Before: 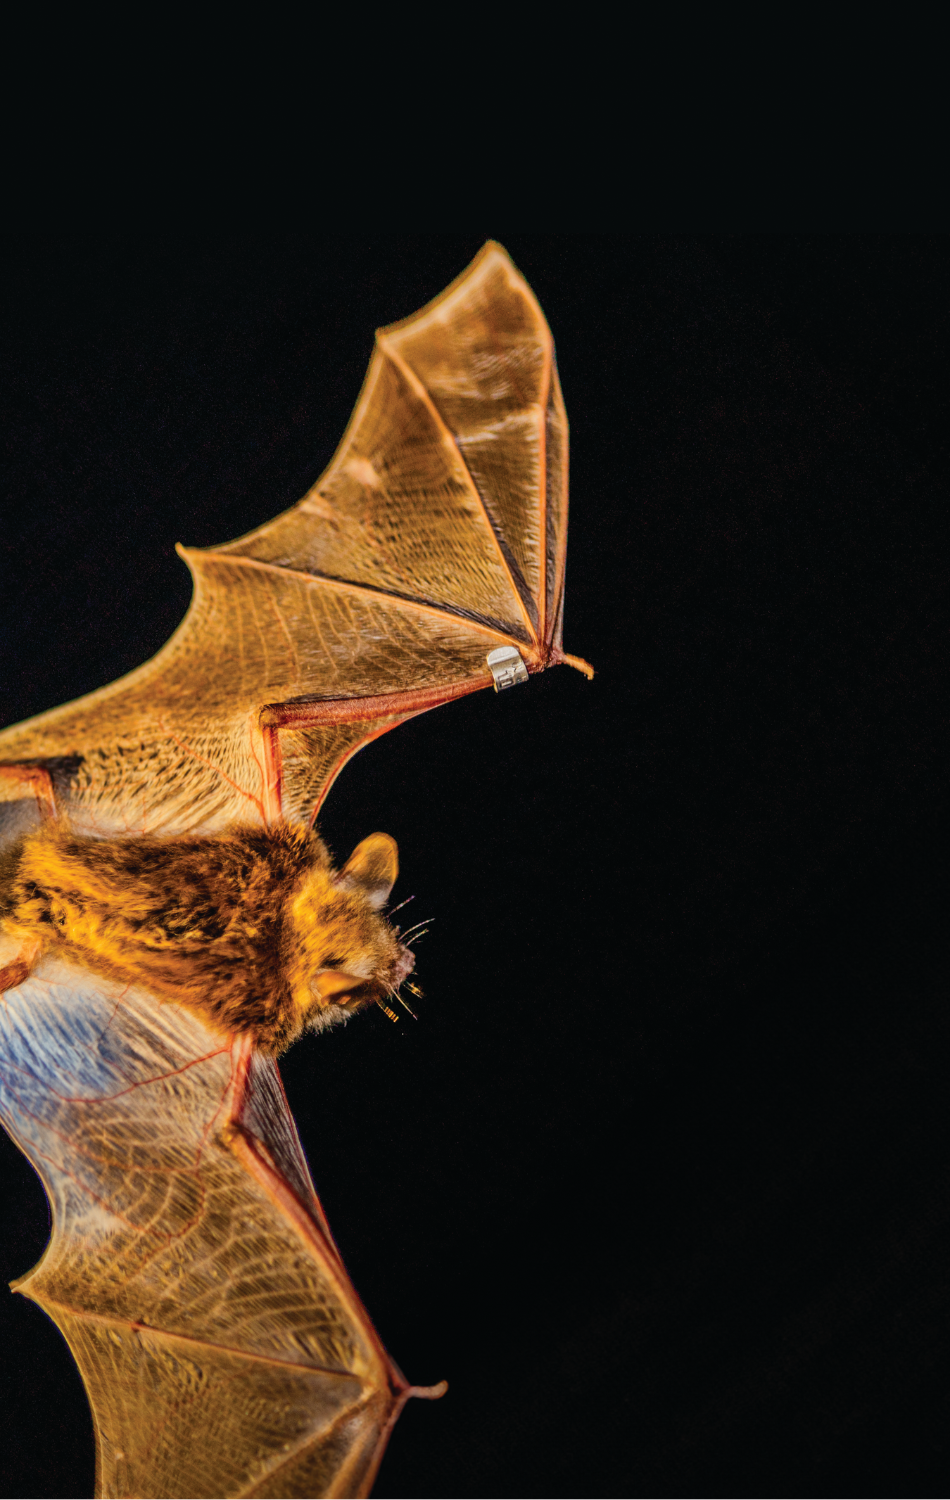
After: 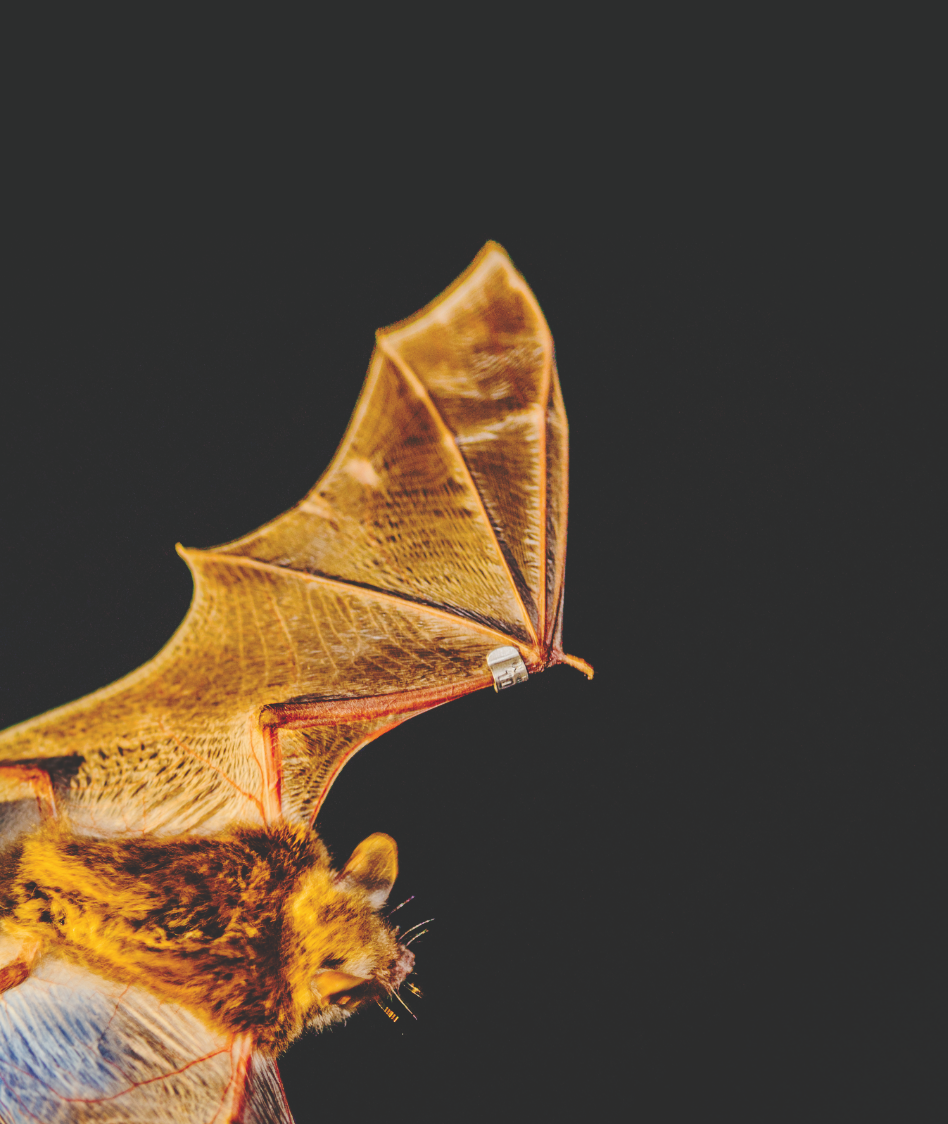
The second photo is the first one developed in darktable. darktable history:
base curve: curves: ch0 [(0, 0.024) (0.055, 0.065) (0.121, 0.166) (0.236, 0.319) (0.693, 0.726) (1, 1)], preserve colors none
crop: bottom 24.967%
